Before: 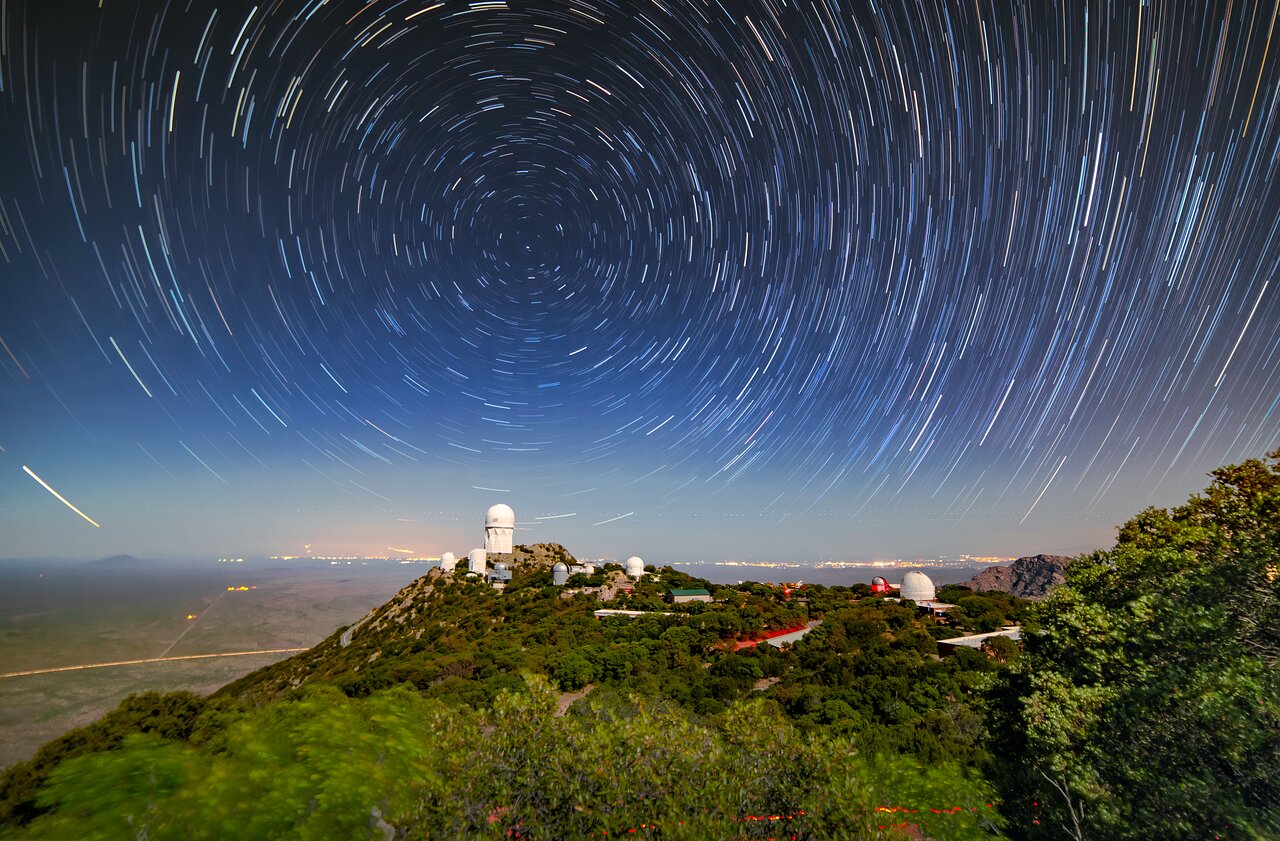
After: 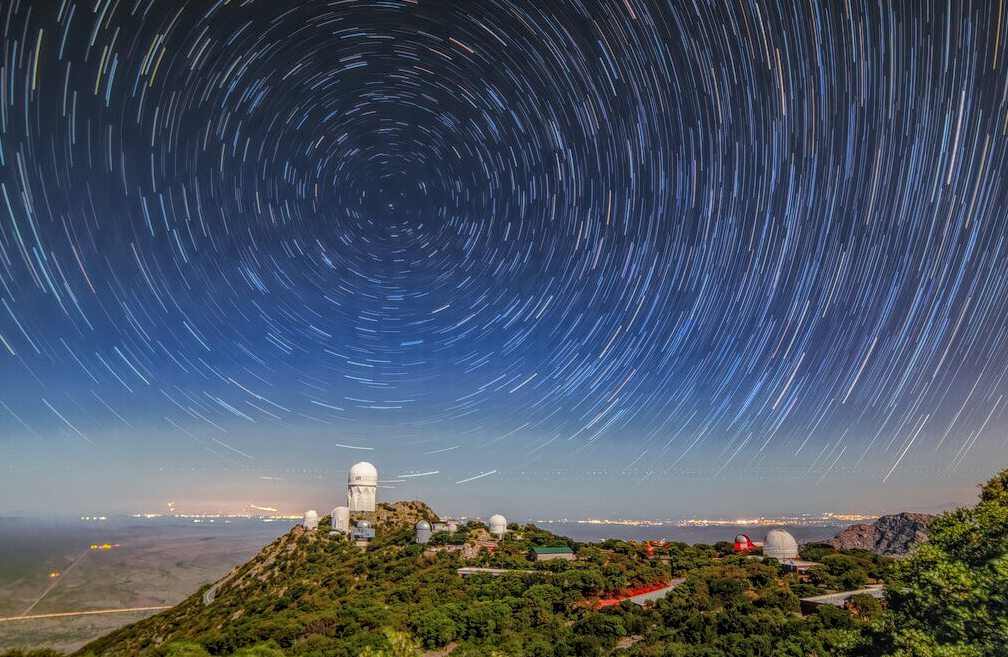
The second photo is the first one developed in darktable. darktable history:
local contrast: highlights 20%, shadows 30%, detail 200%, midtone range 0.2
crop and rotate: left 10.77%, top 5.1%, right 10.41%, bottom 16.76%
